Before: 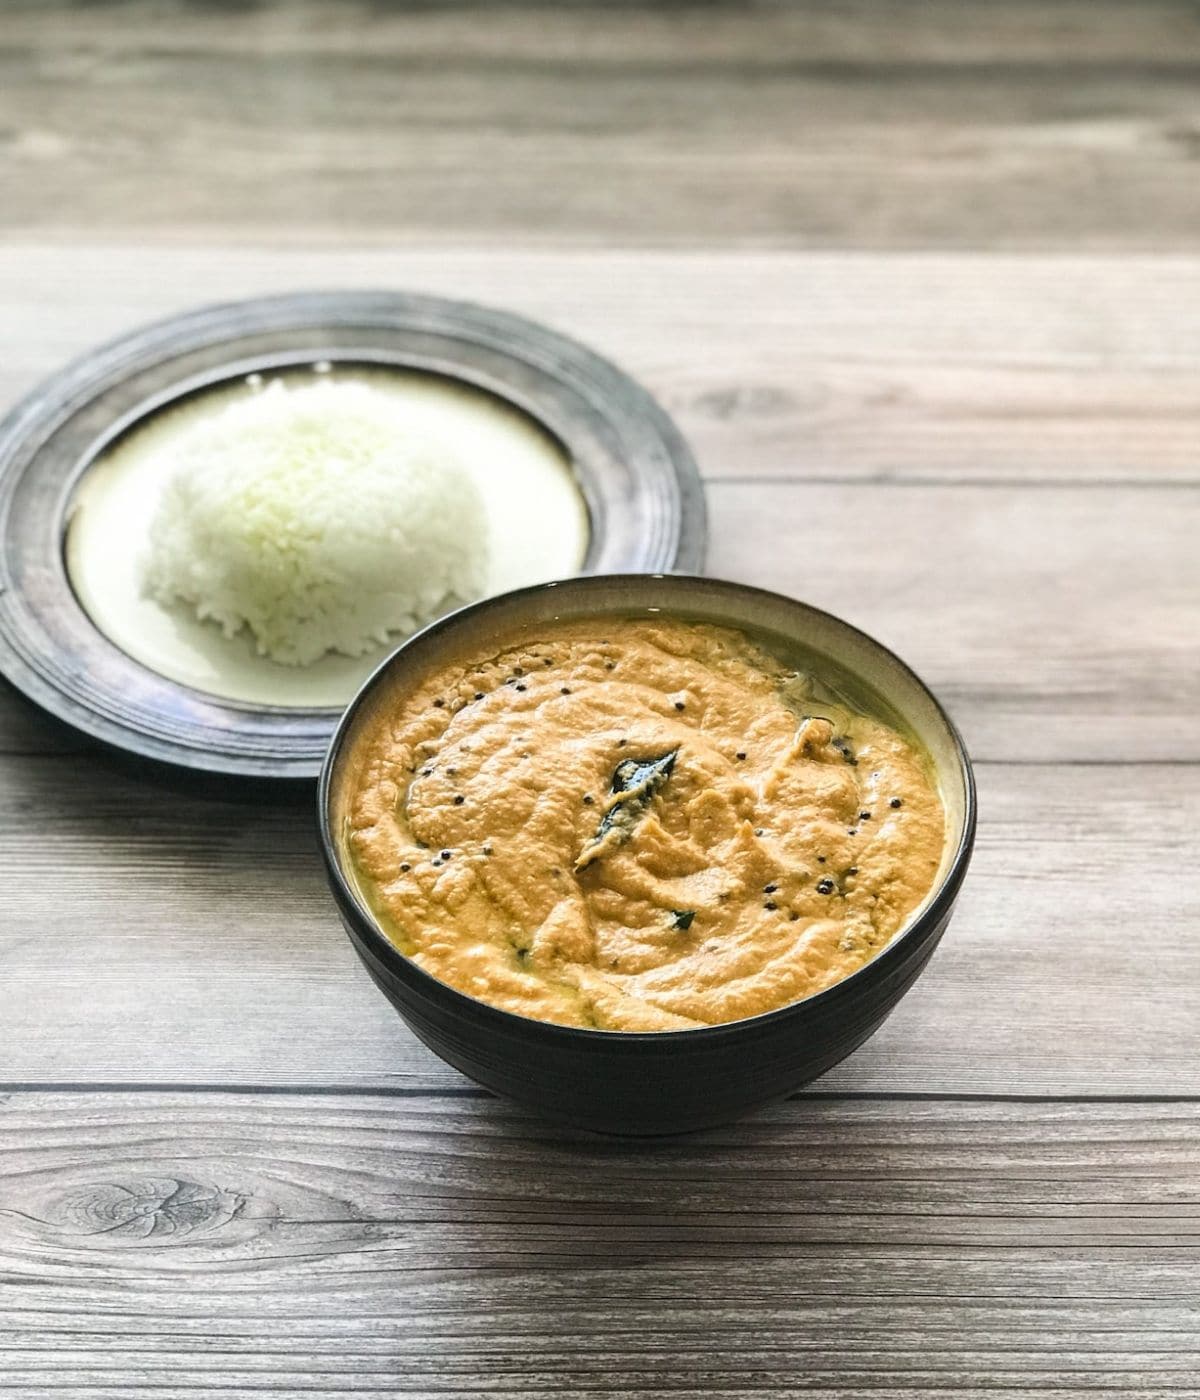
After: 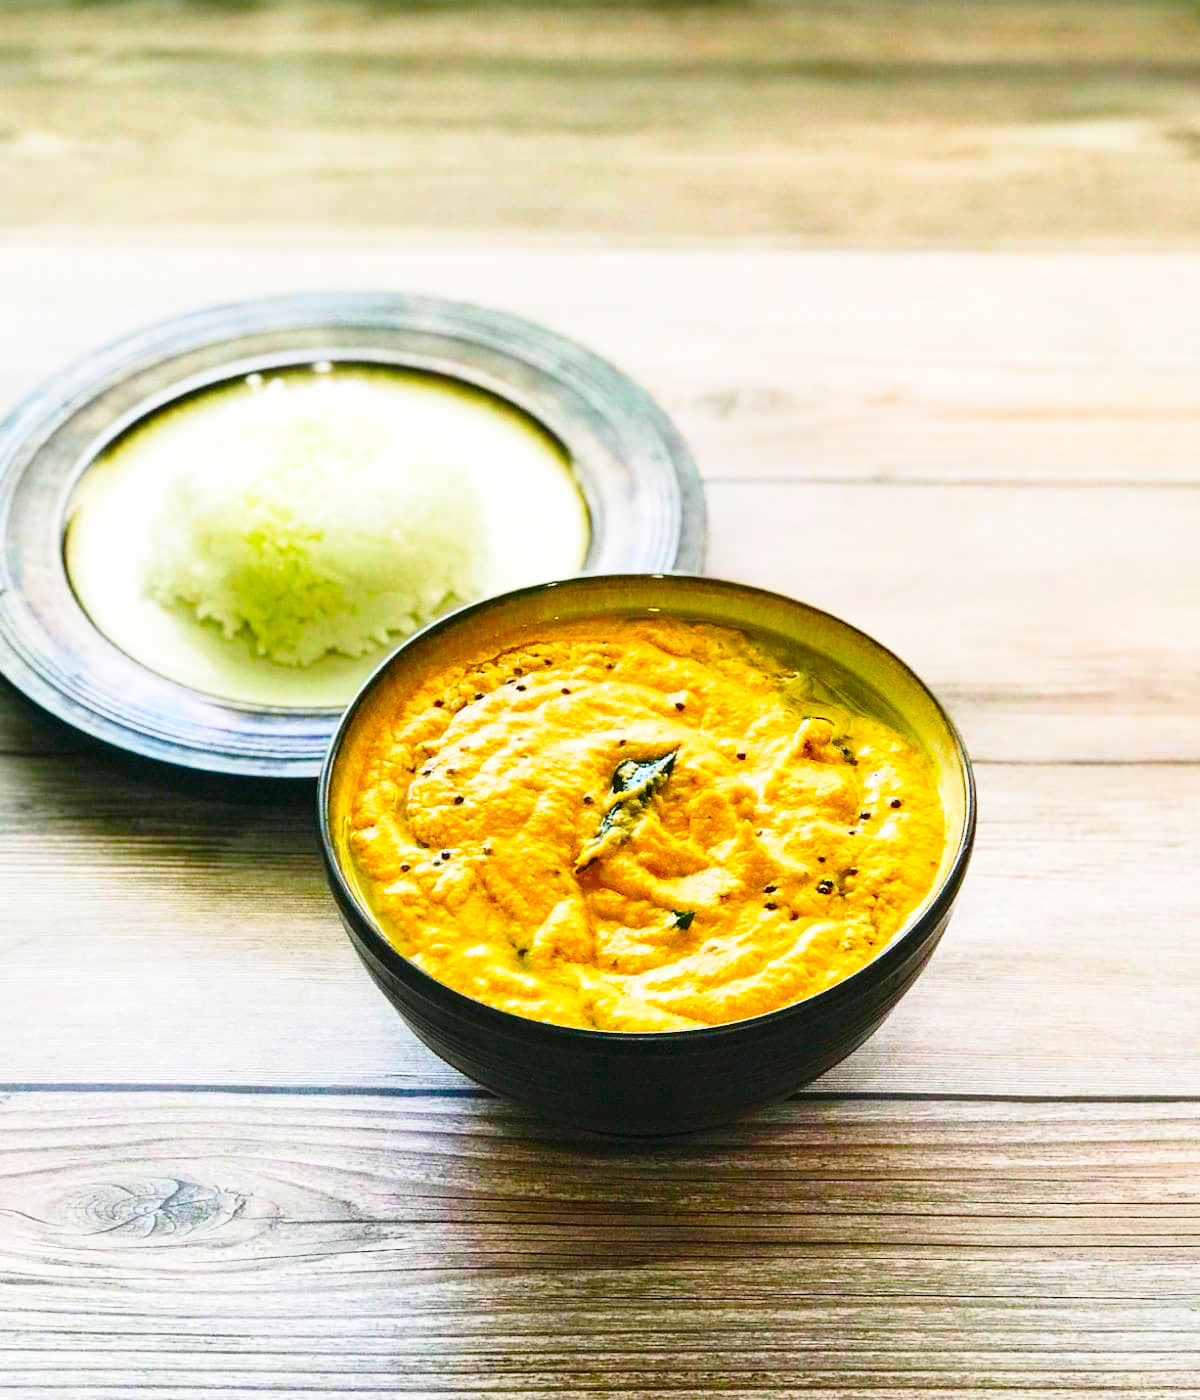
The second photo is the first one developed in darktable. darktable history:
color balance rgb: perceptual saturation grading › global saturation 40%, global vibrance 15%
color correction: saturation 1.8
base curve: curves: ch0 [(0, 0) (0.028, 0.03) (0.121, 0.232) (0.46, 0.748) (0.859, 0.968) (1, 1)], preserve colors none
tone equalizer: on, module defaults
